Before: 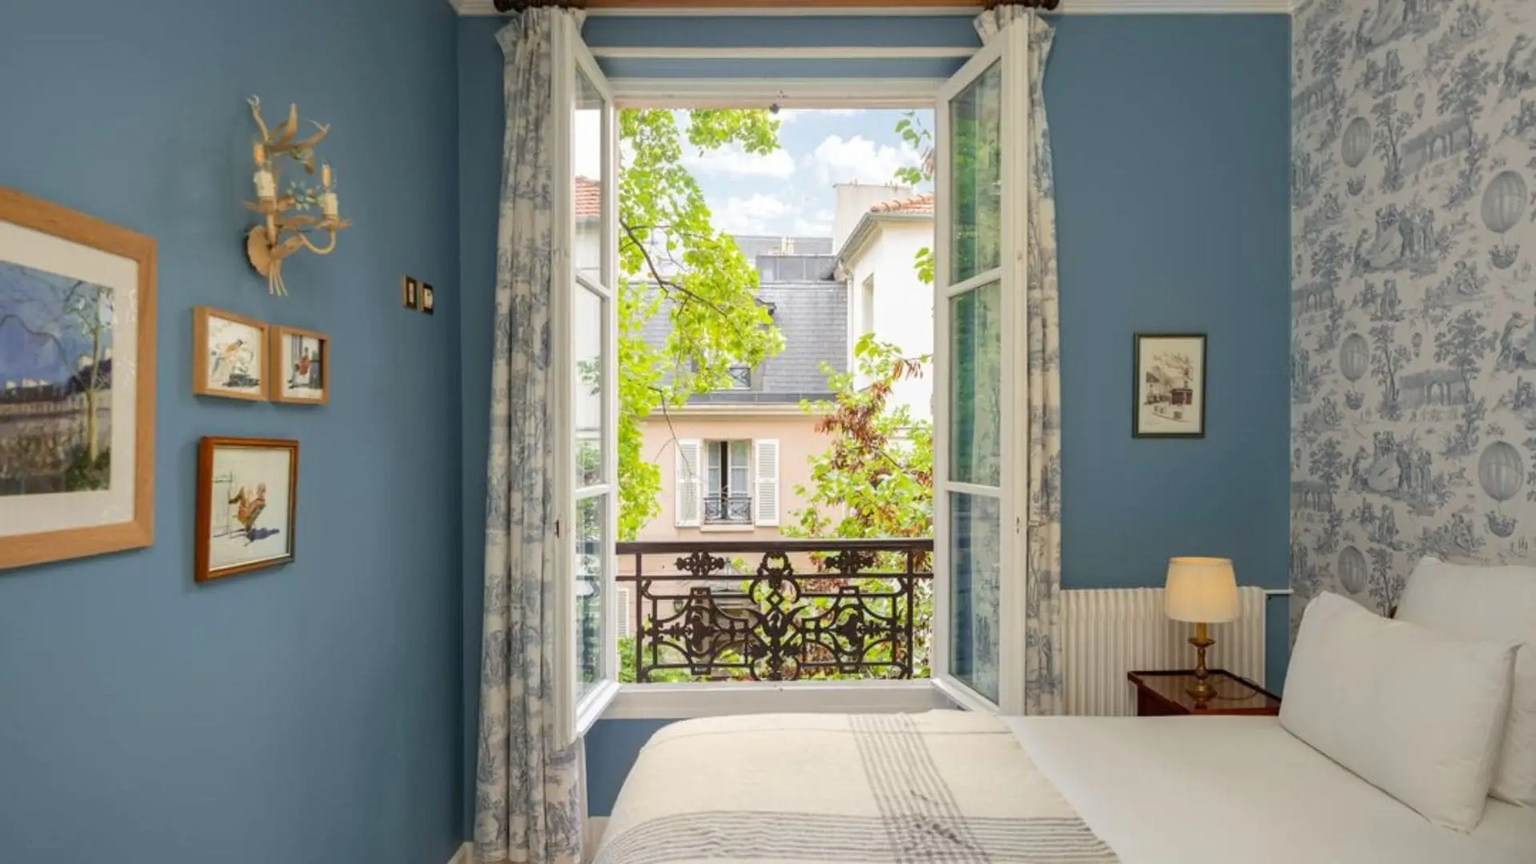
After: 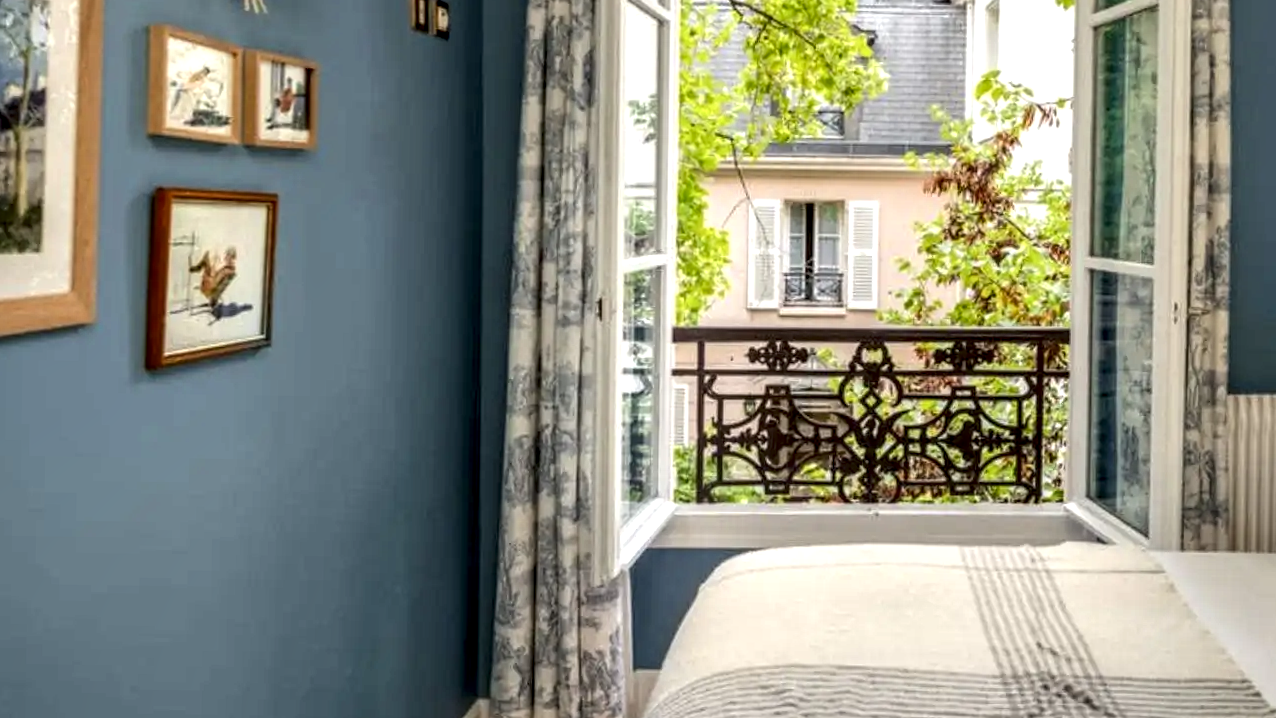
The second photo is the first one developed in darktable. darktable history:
crop and rotate: angle -0.82°, left 3.85%, top 31.828%, right 27.992%
local contrast: highlights 19%, detail 186%
